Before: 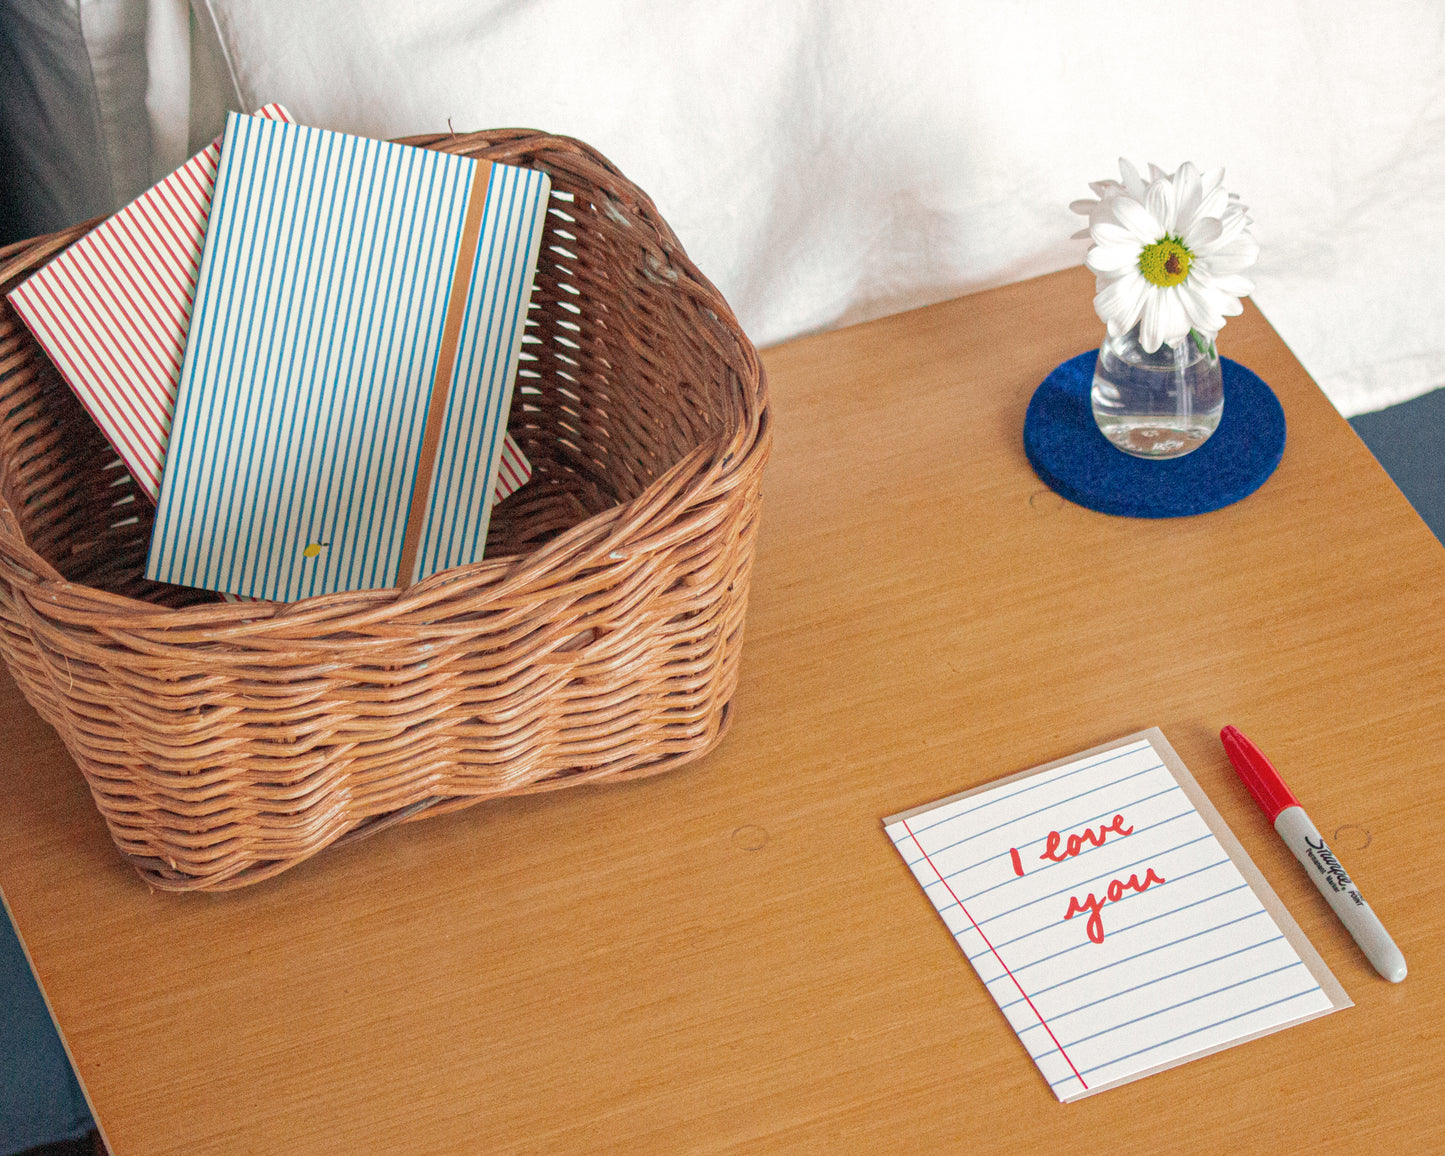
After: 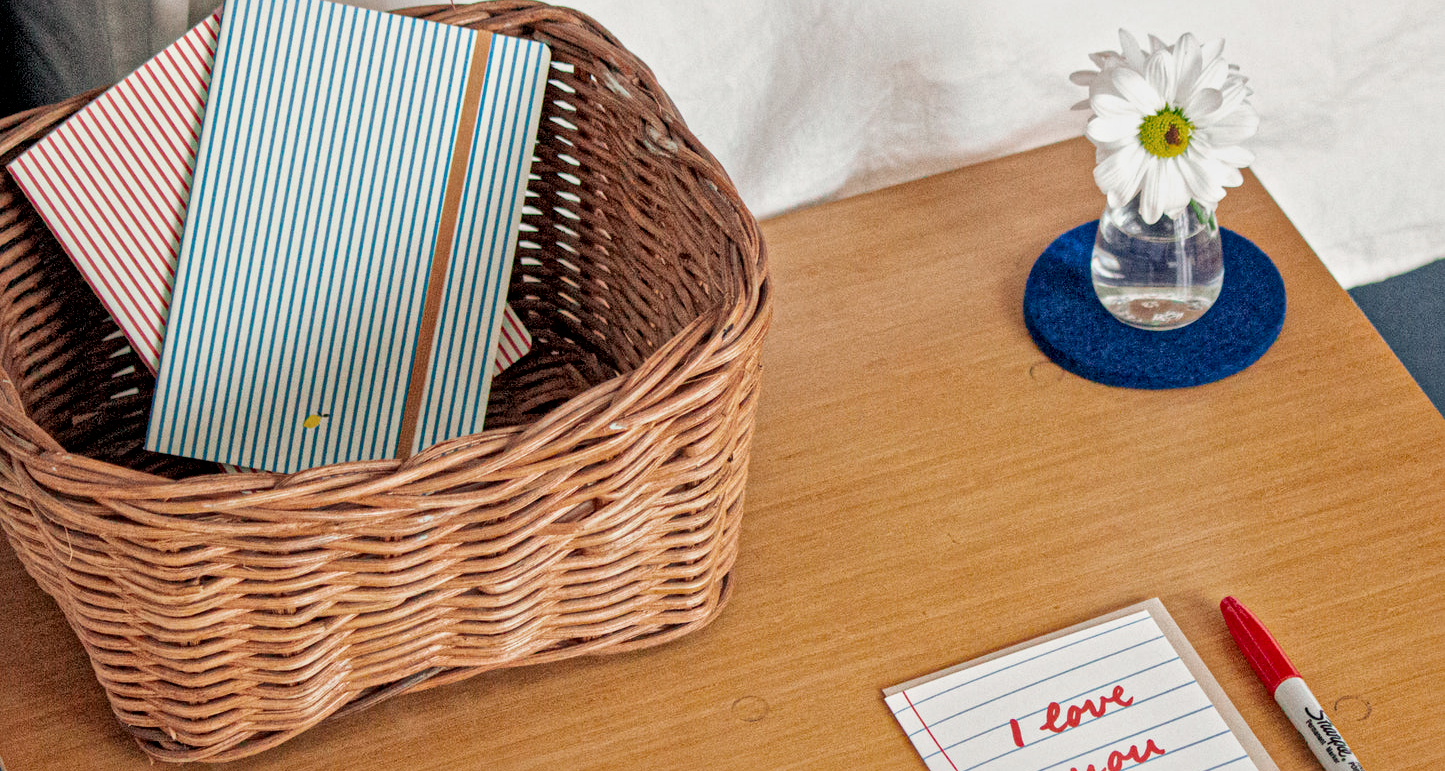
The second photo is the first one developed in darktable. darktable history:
exposure: black level correction 0.005, exposure 0.015 EV, compensate exposure bias true, compensate highlight preservation false
crop: top 11.184%, bottom 22.045%
filmic rgb: black relative exposure -5.76 EV, white relative exposure 3.39 EV, hardness 3.67, iterations of high-quality reconstruction 0
local contrast: mode bilateral grid, contrast 20, coarseness 18, detail 163%, midtone range 0.2
tone equalizer: on, module defaults
